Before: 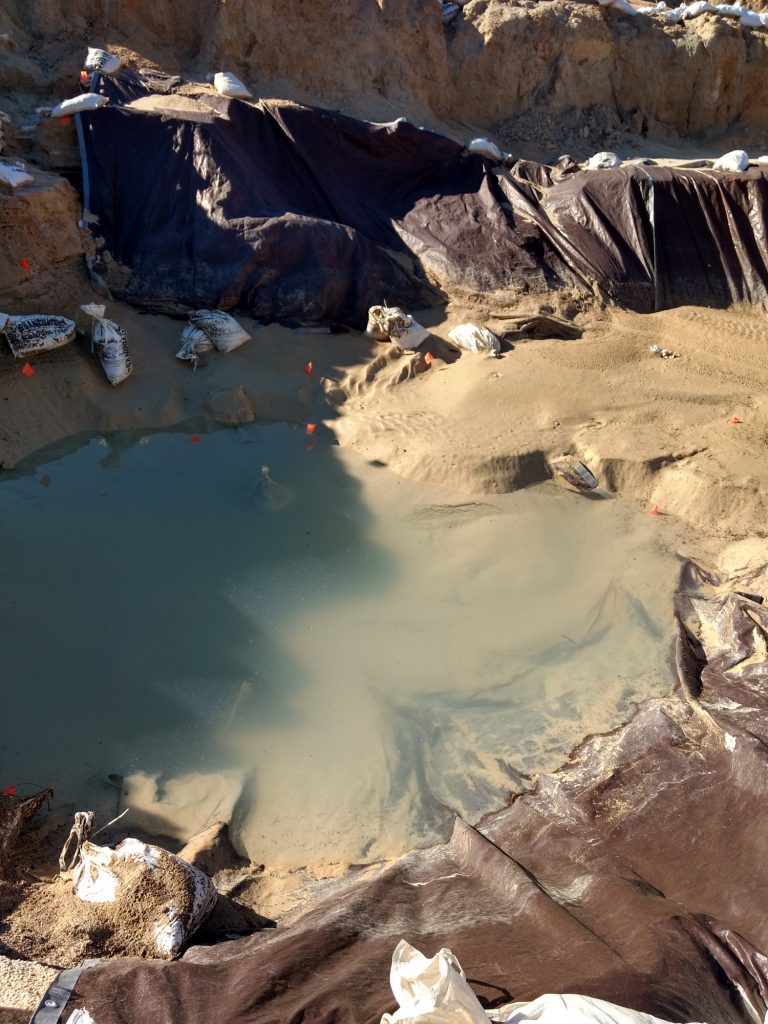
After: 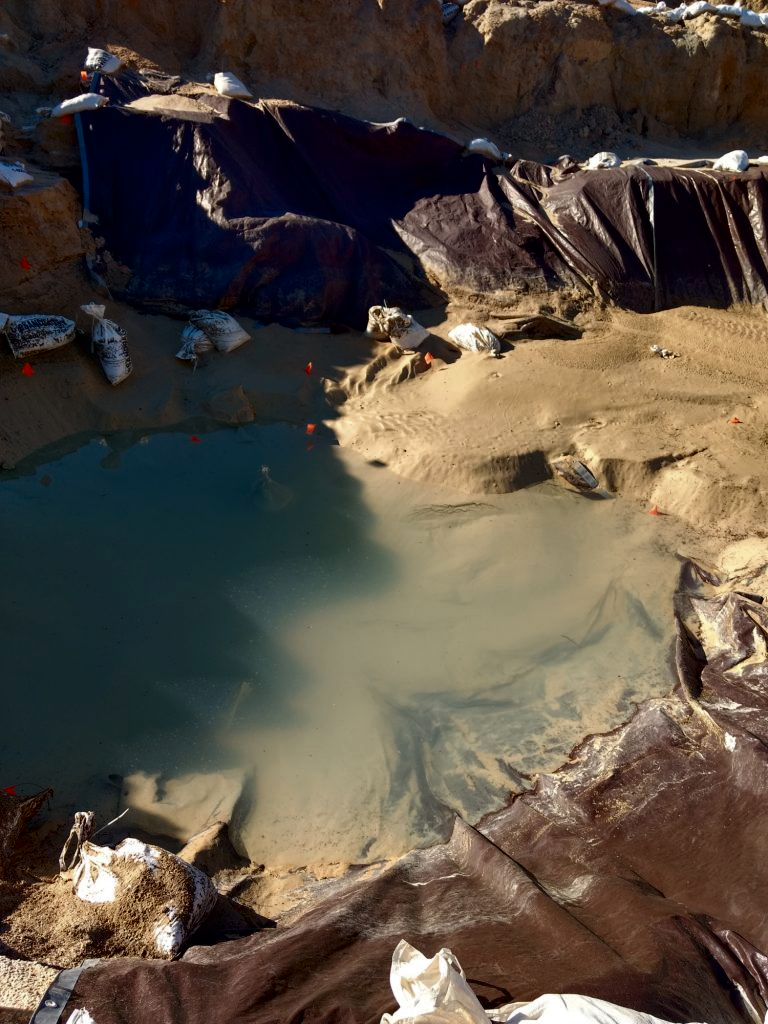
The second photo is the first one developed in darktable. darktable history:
contrast brightness saturation: brightness -0.21, saturation 0.084
color zones: curves: ch0 [(0, 0.5) (0.143, 0.5) (0.286, 0.5) (0.429, 0.5) (0.571, 0.5) (0.714, 0.476) (0.857, 0.5) (1, 0.5)]; ch2 [(0, 0.5) (0.143, 0.5) (0.286, 0.5) (0.429, 0.5) (0.571, 0.5) (0.714, 0.487) (0.857, 0.5) (1, 0.5)]
